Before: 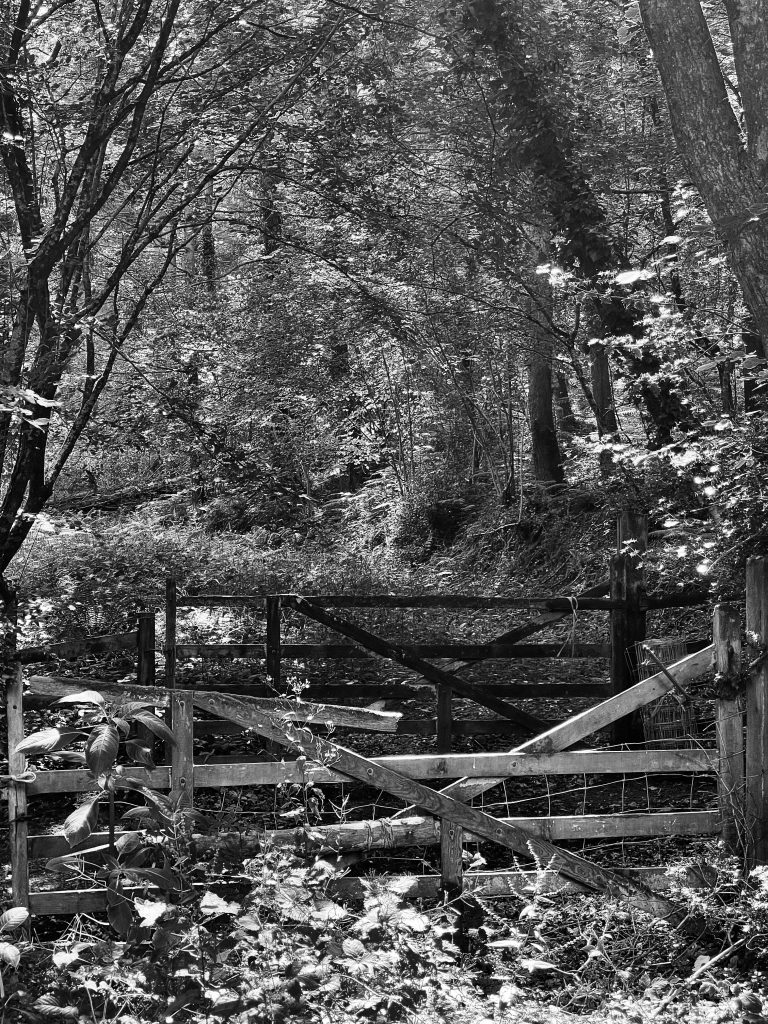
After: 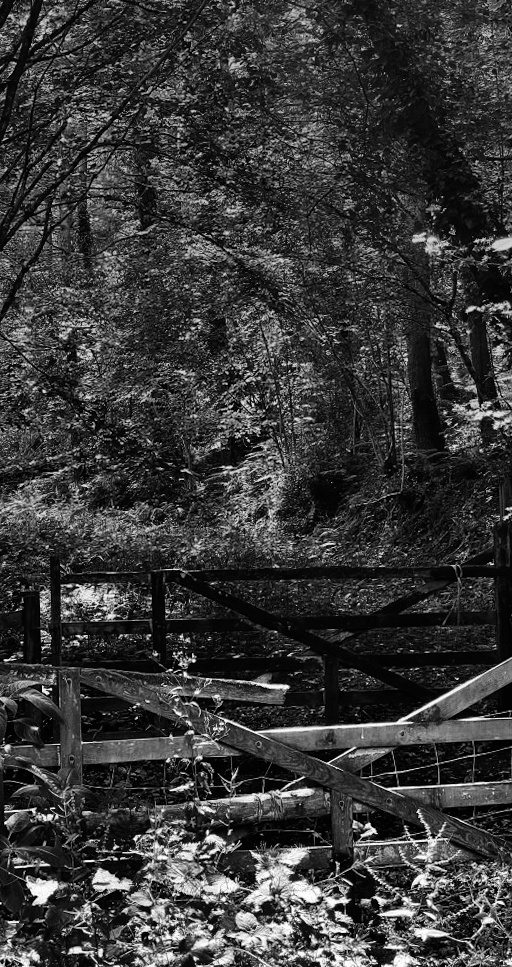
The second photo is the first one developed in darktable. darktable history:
graduated density: on, module defaults
crop and rotate: left 15.446%, right 17.836%
rotate and perspective: rotation -1.42°, crop left 0.016, crop right 0.984, crop top 0.035, crop bottom 0.965
tone curve: curves: ch0 [(0, 0) (0.153, 0.06) (1, 1)], color space Lab, linked channels, preserve colors none
